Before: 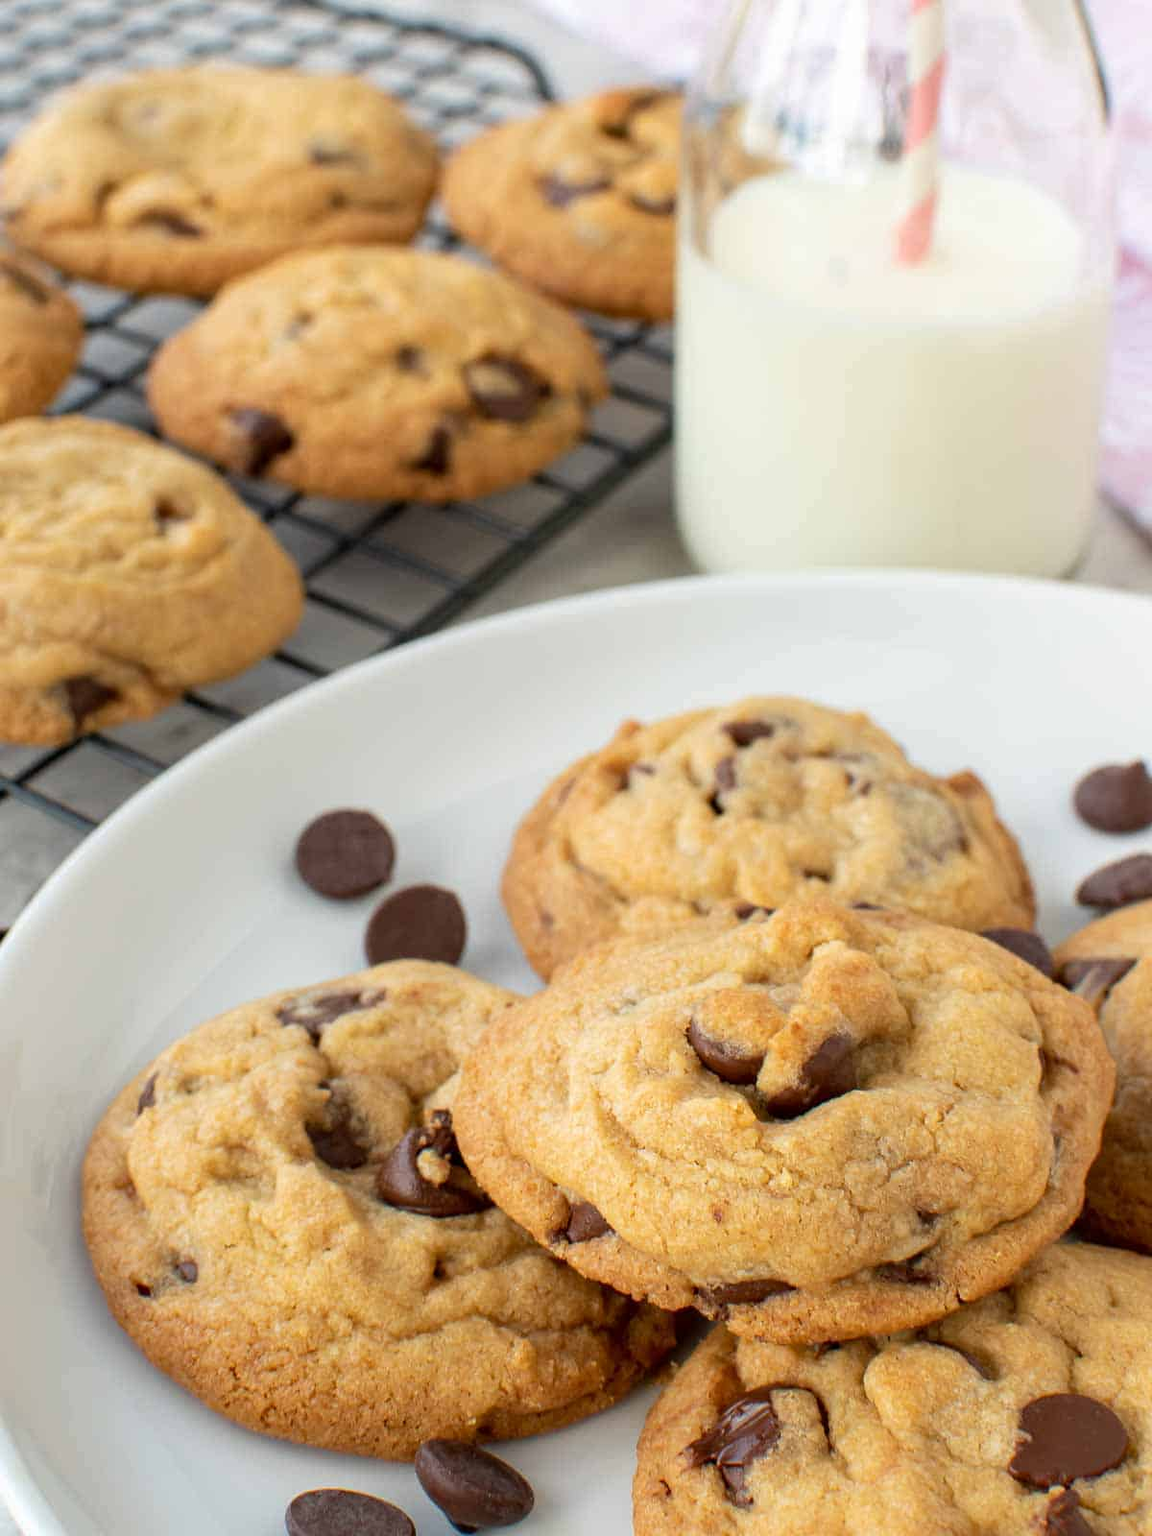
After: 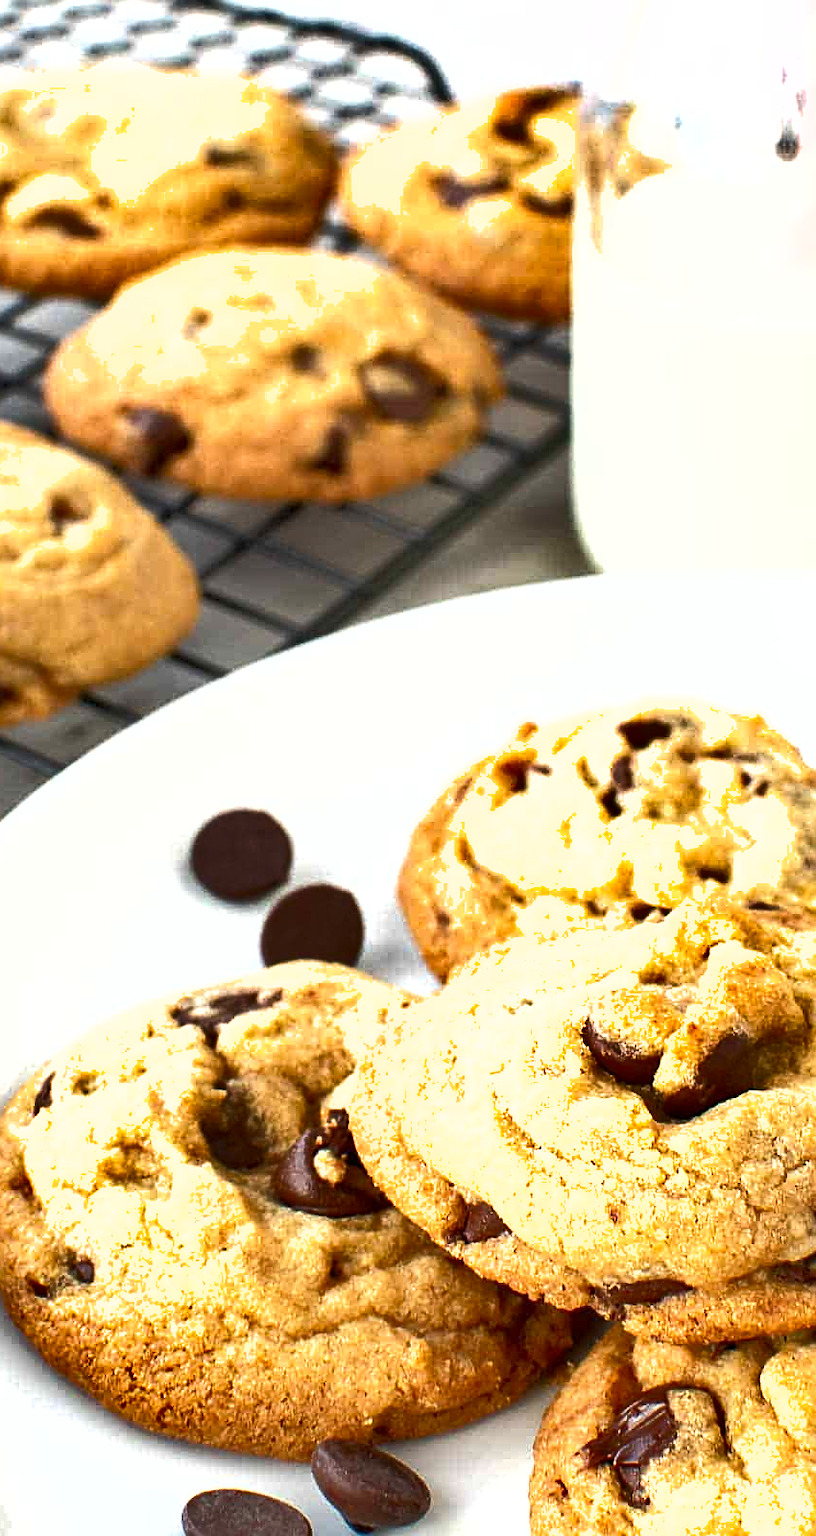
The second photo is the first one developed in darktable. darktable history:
crop and rotate: left 9.057%, right 20.1%
exposure: black level correction 0, exposure 1.001 EV, compensate highlight preservation false
shadows and highlights: radius 117.56, shadows 41.89, highlights -62.39, soften with gaussian
sharpen: on, module defaults
